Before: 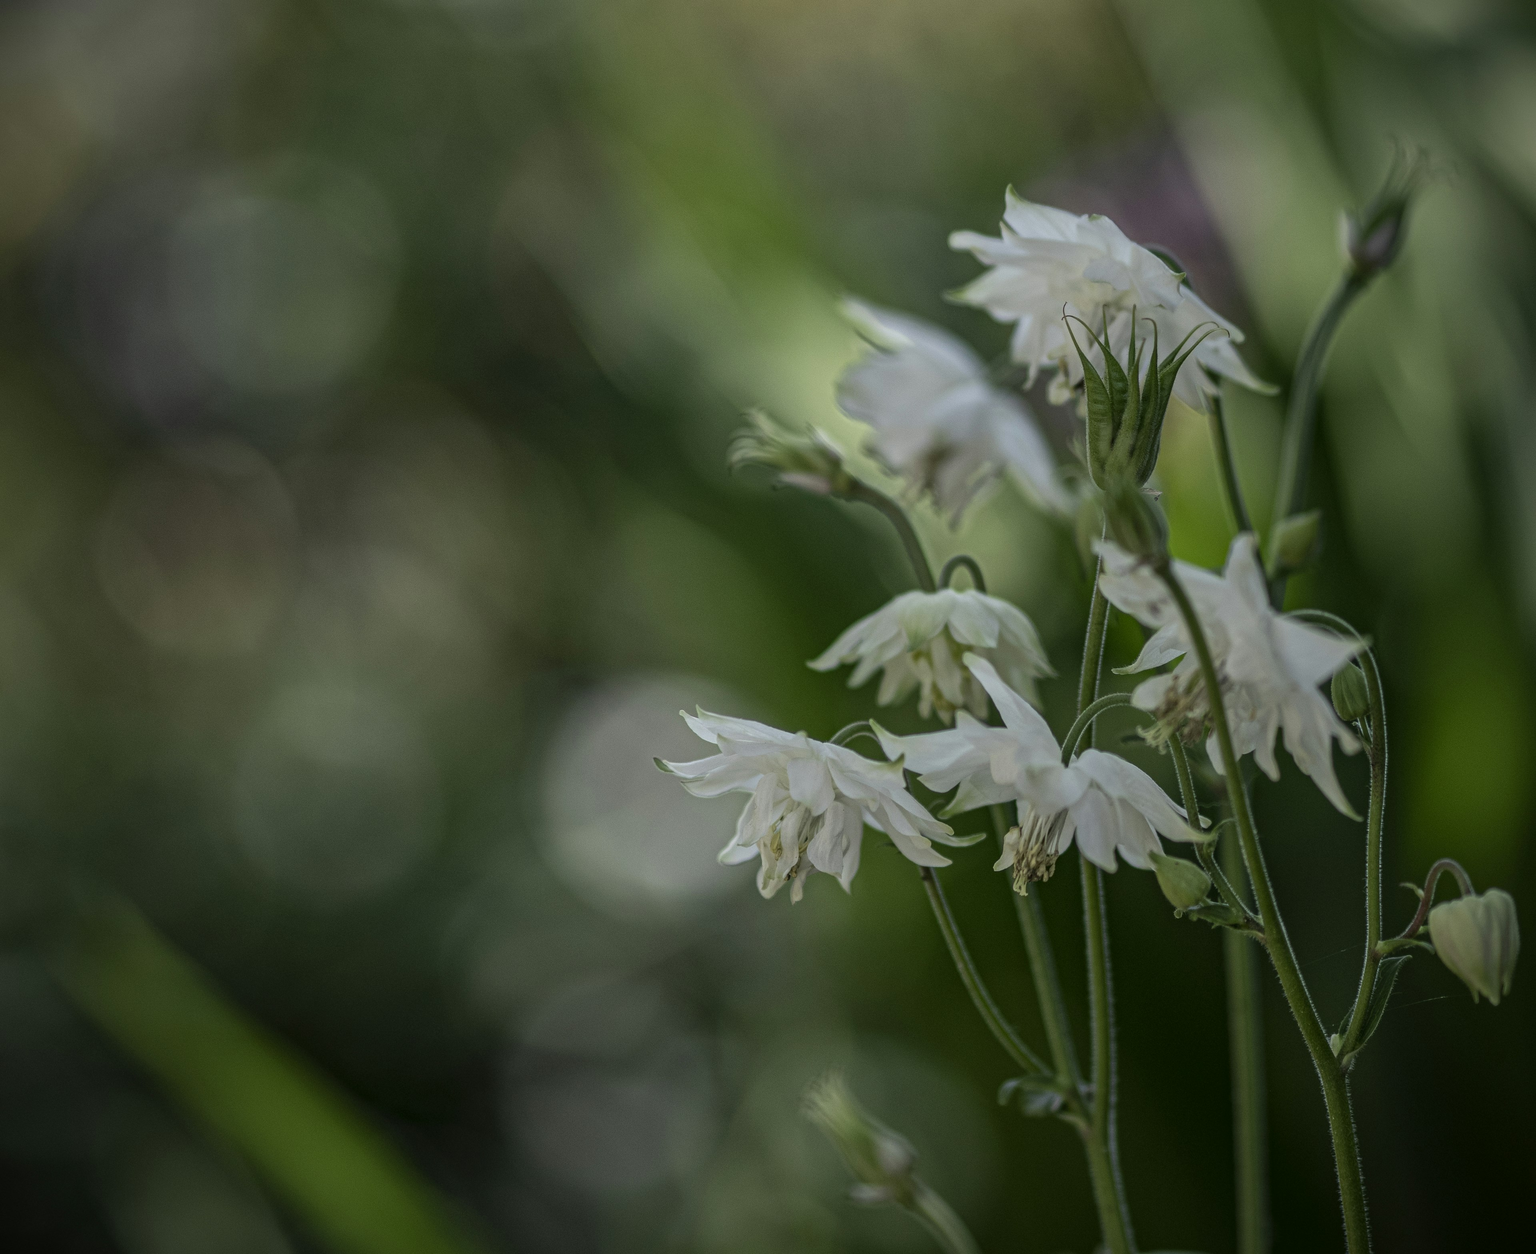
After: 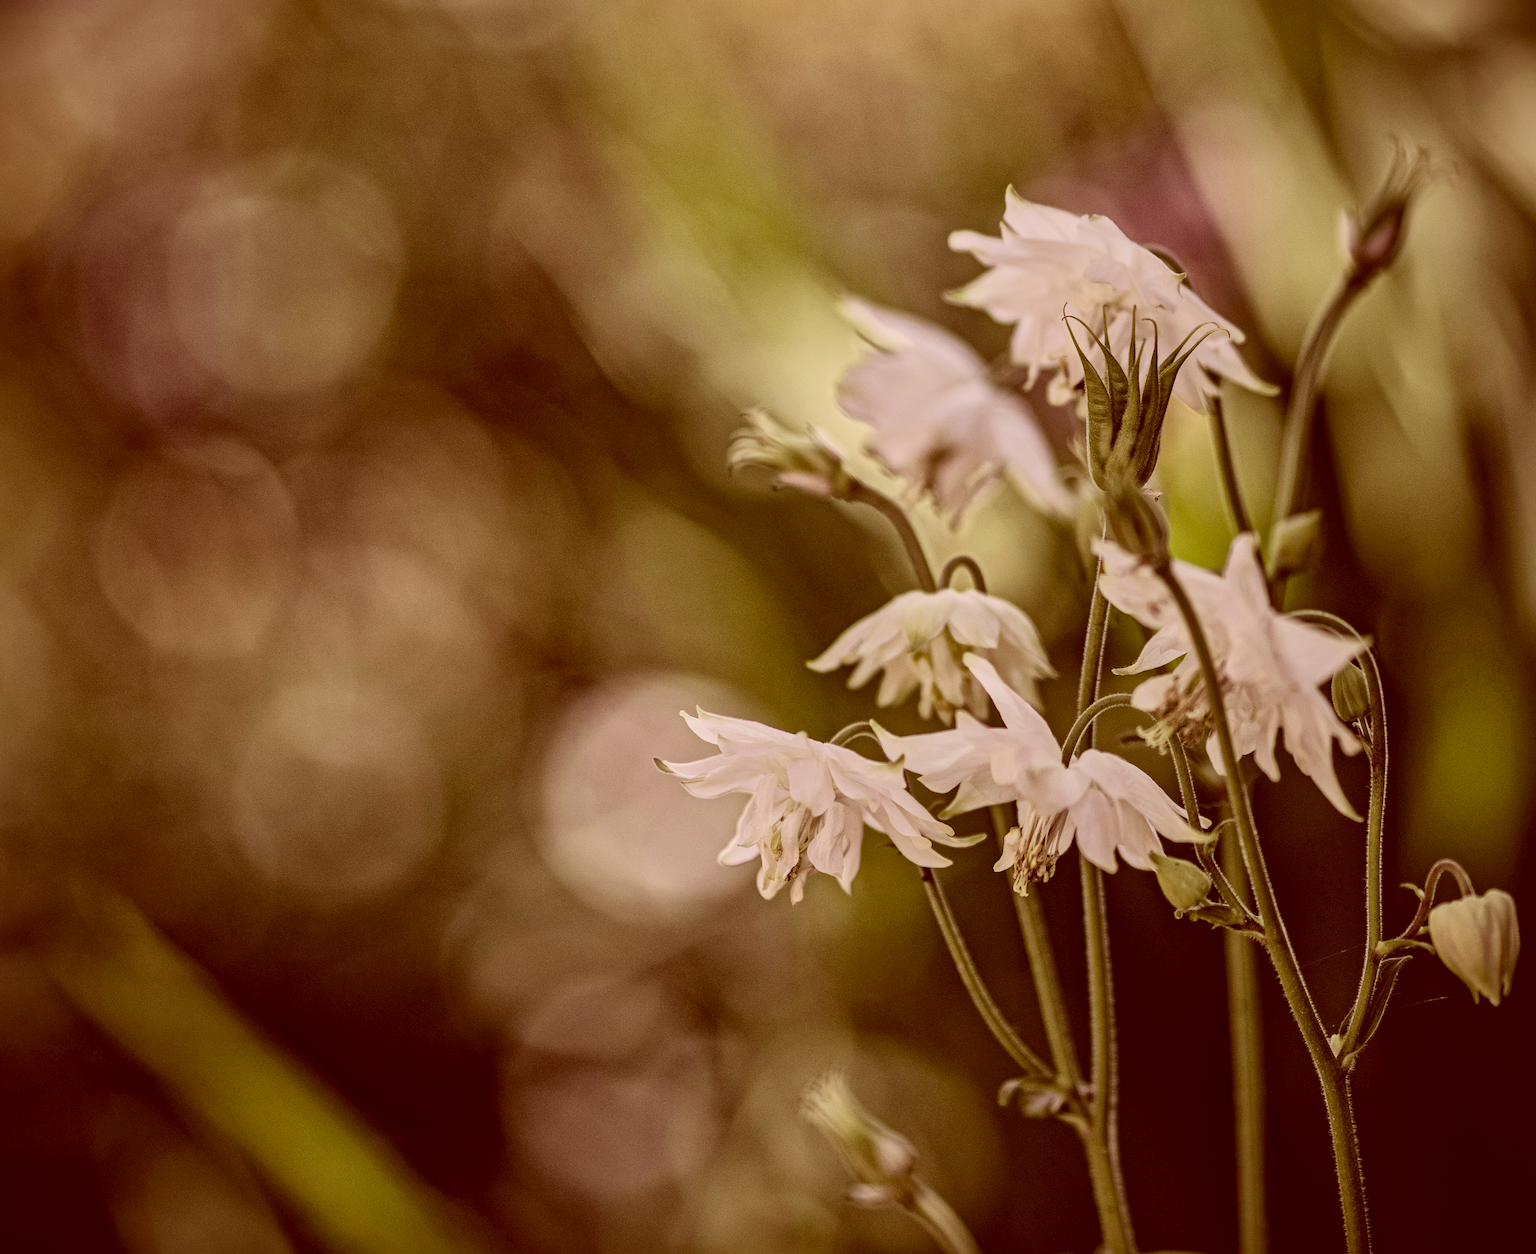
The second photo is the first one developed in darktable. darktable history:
color correction: highlights a* 9.47, highlights b* 8.7, shadows a* 39.84, shadows b* 39.5, saturation 0.786
local contrast: mode bilateral grid, contrast 19, coarseness 50, detail 147%, midtone range 0.2
exposure: black level correction 0, exposure 0.893 EV, compensate highlight preservation false
filmic rgb: middle gray luminance 28.89%, black relative exposure -10.39 EV, white relative exposure 5.49 EV, target black luminance 0%, hardness 3.94, latitude 1.3%, contrast 1.121, highlights saturation mix 4.13%, shadows ↔ highlights balance 15.55%, preserve chrominance RGB euclidean norm, color science v5 (2021), contrast in shadows safe, contrast in highlights safe
